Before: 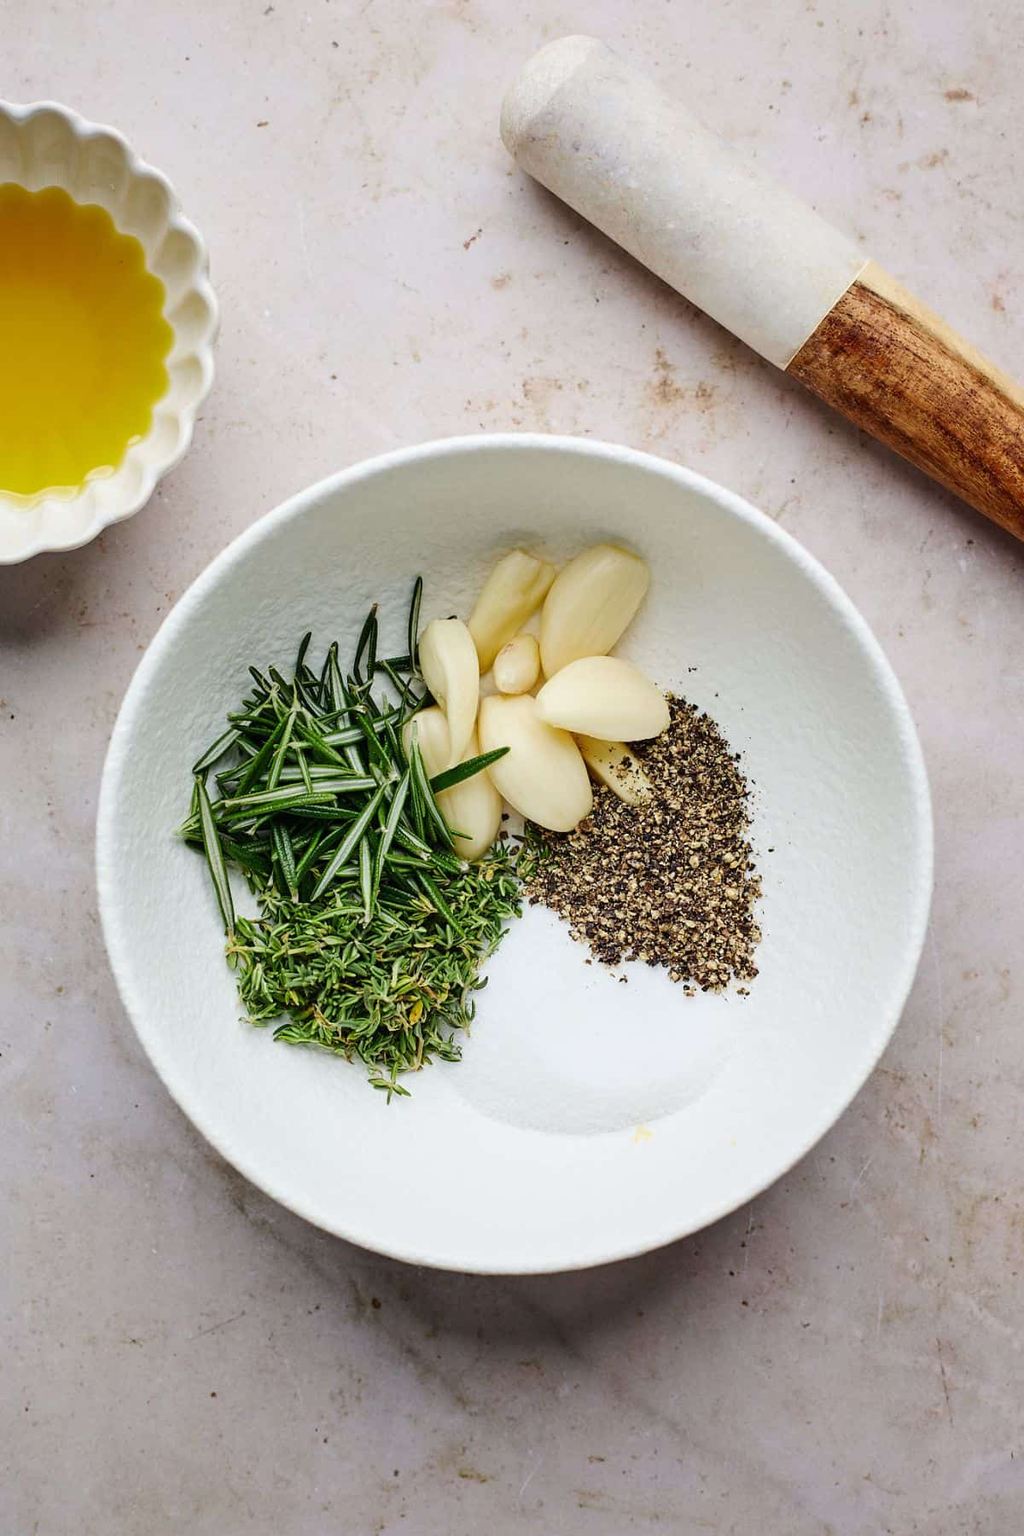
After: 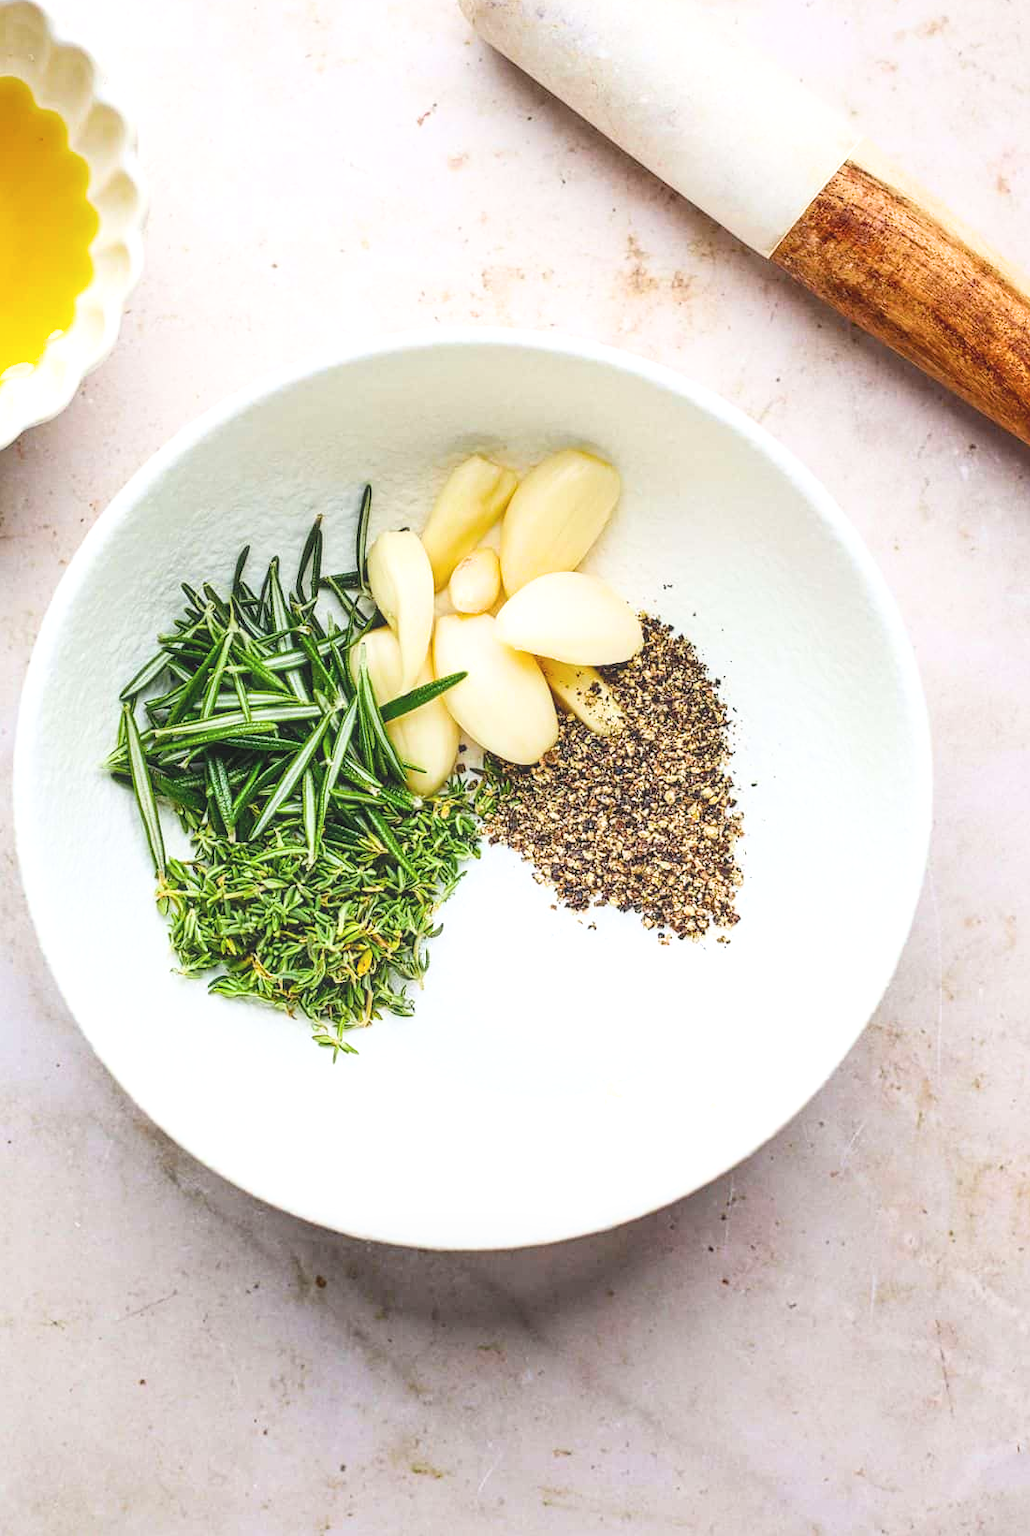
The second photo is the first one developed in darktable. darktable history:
local contrast: on, module defaults
crop and rotate: left 8.186%, top 8.796%
contrast brightness saturation: brightness 0.141
filmic rgb: black relative exposure -14.19 EV, white relative exposure 3.38 EV, hardness 7.82, contrast 0.983
shadows and highlights: shadows 43.09, highlights 8.19
contrast equalizer: y [[0.5, 0.488, 0.462, 0.461, 0.491, 0.5], [0.5 ×6], [0.5 ×6], [0 ×6], [0 ×6]]
color balance rgb: perceptual saturation grading › global saturation -0.187%, perceptual brilliance grading › global brilliance 30.283%, global vibrance 14.494%
